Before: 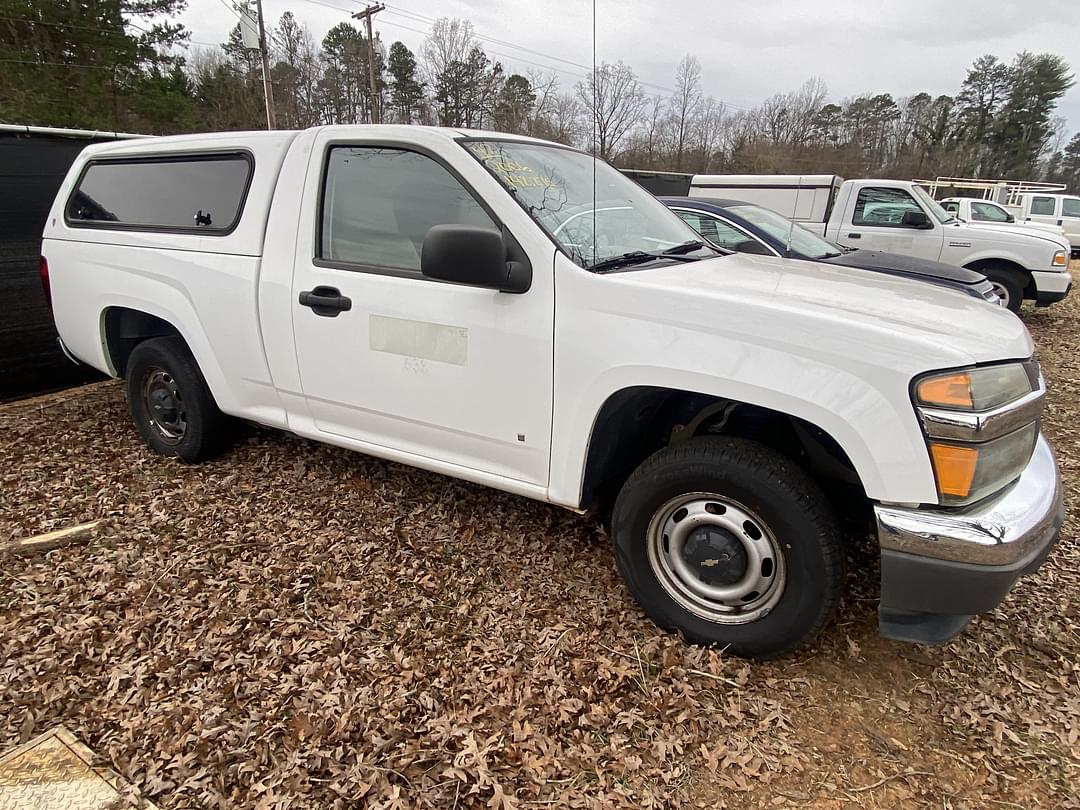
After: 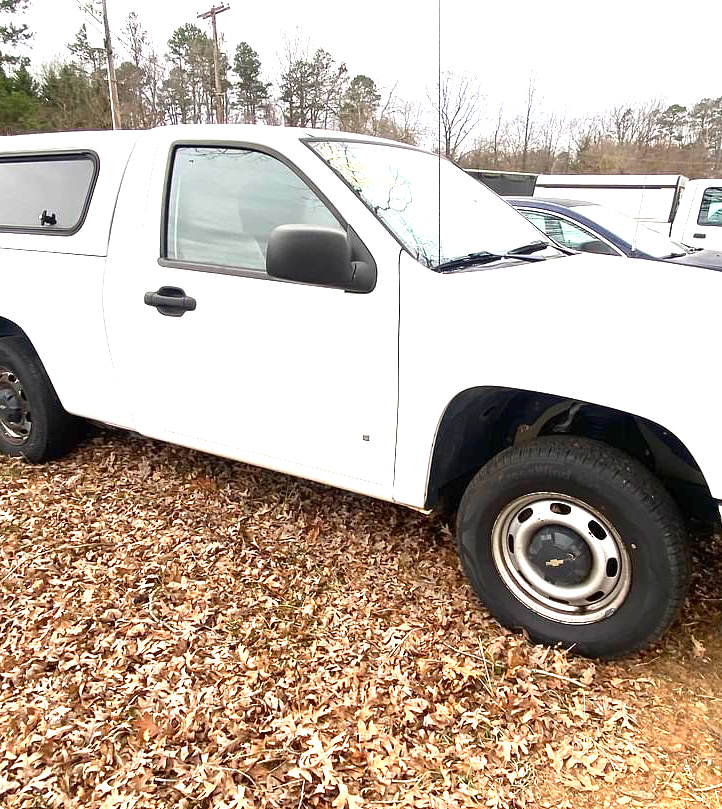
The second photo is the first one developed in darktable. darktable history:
exposure: black level correction 0, exposure 1.544 EV, compensate highlight preservation false
crop and rotate: left 14.492%, right 18.592%
